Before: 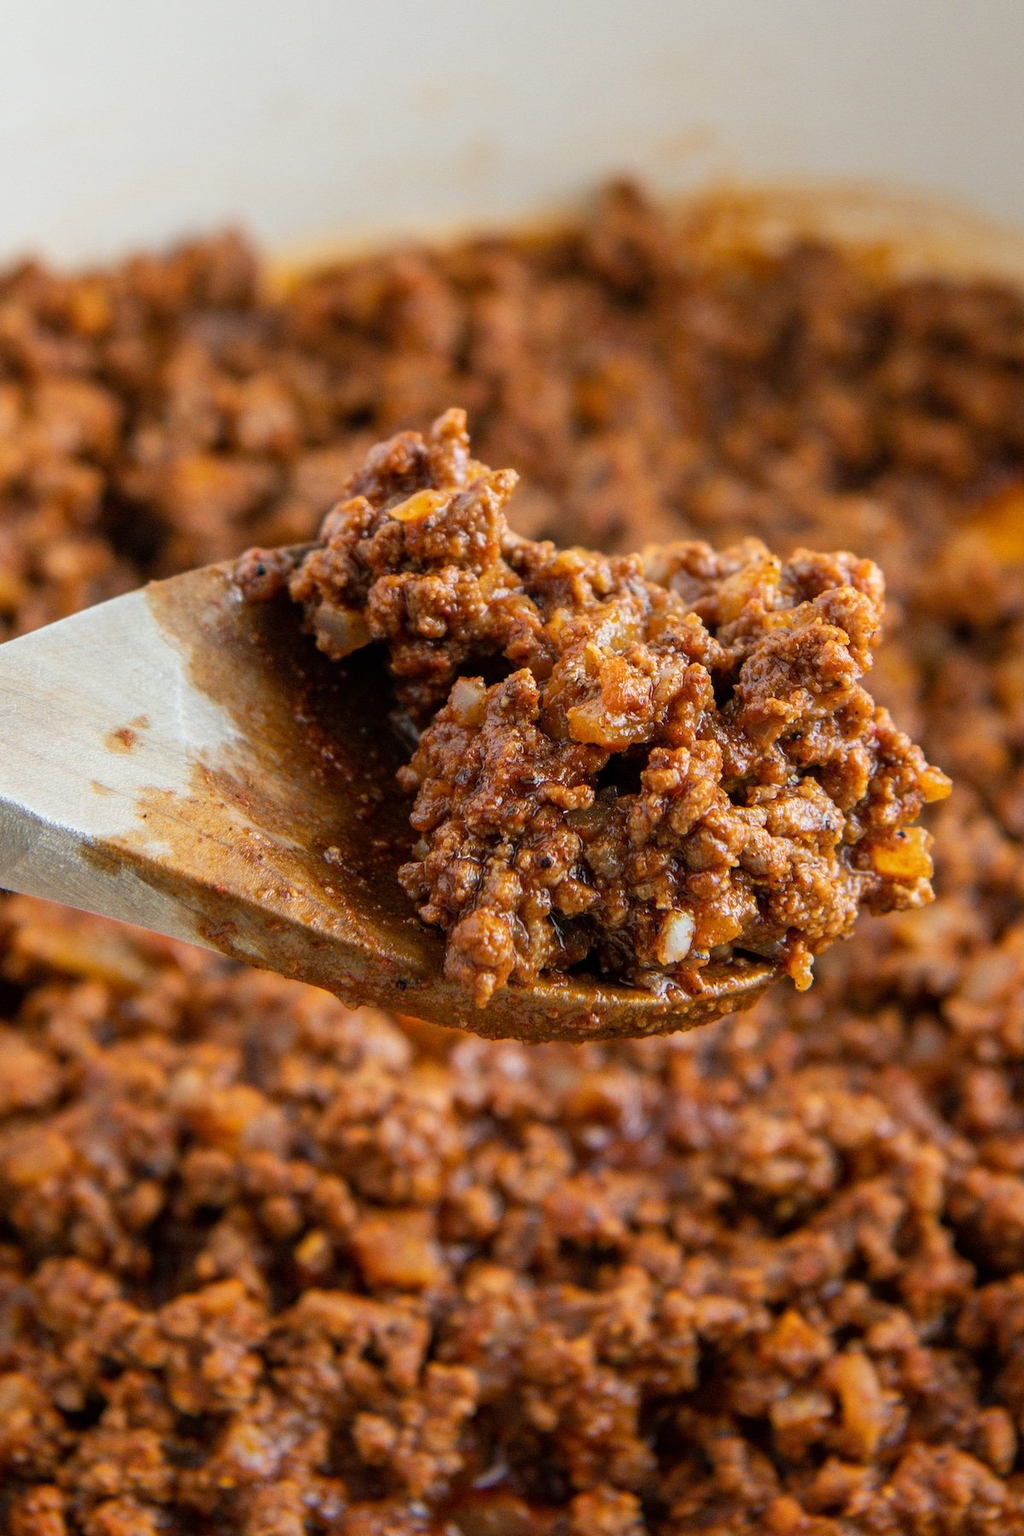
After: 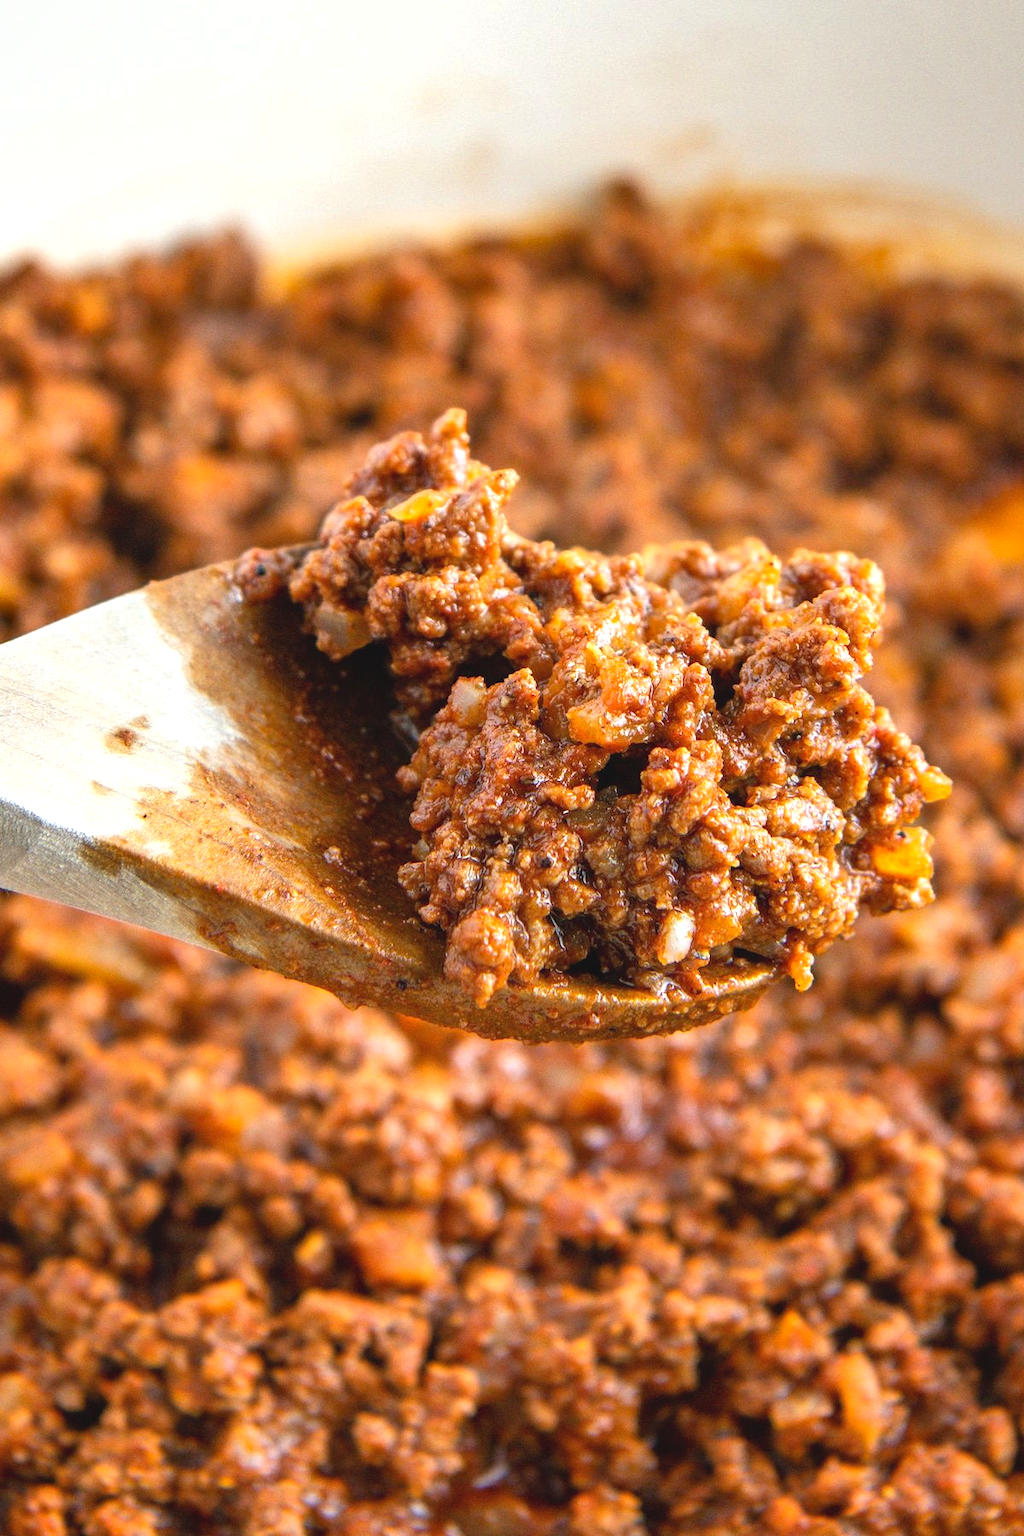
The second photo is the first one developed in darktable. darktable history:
shadows and highlights: shadows 22.65, highlights -48.76, highlights color adjustment 0.605%, soften with gaussian
contrast brightness saturation: contrast -0.107
exposure: black level correction 0, exposure 0.897 EV, compensate highlight preservation false
